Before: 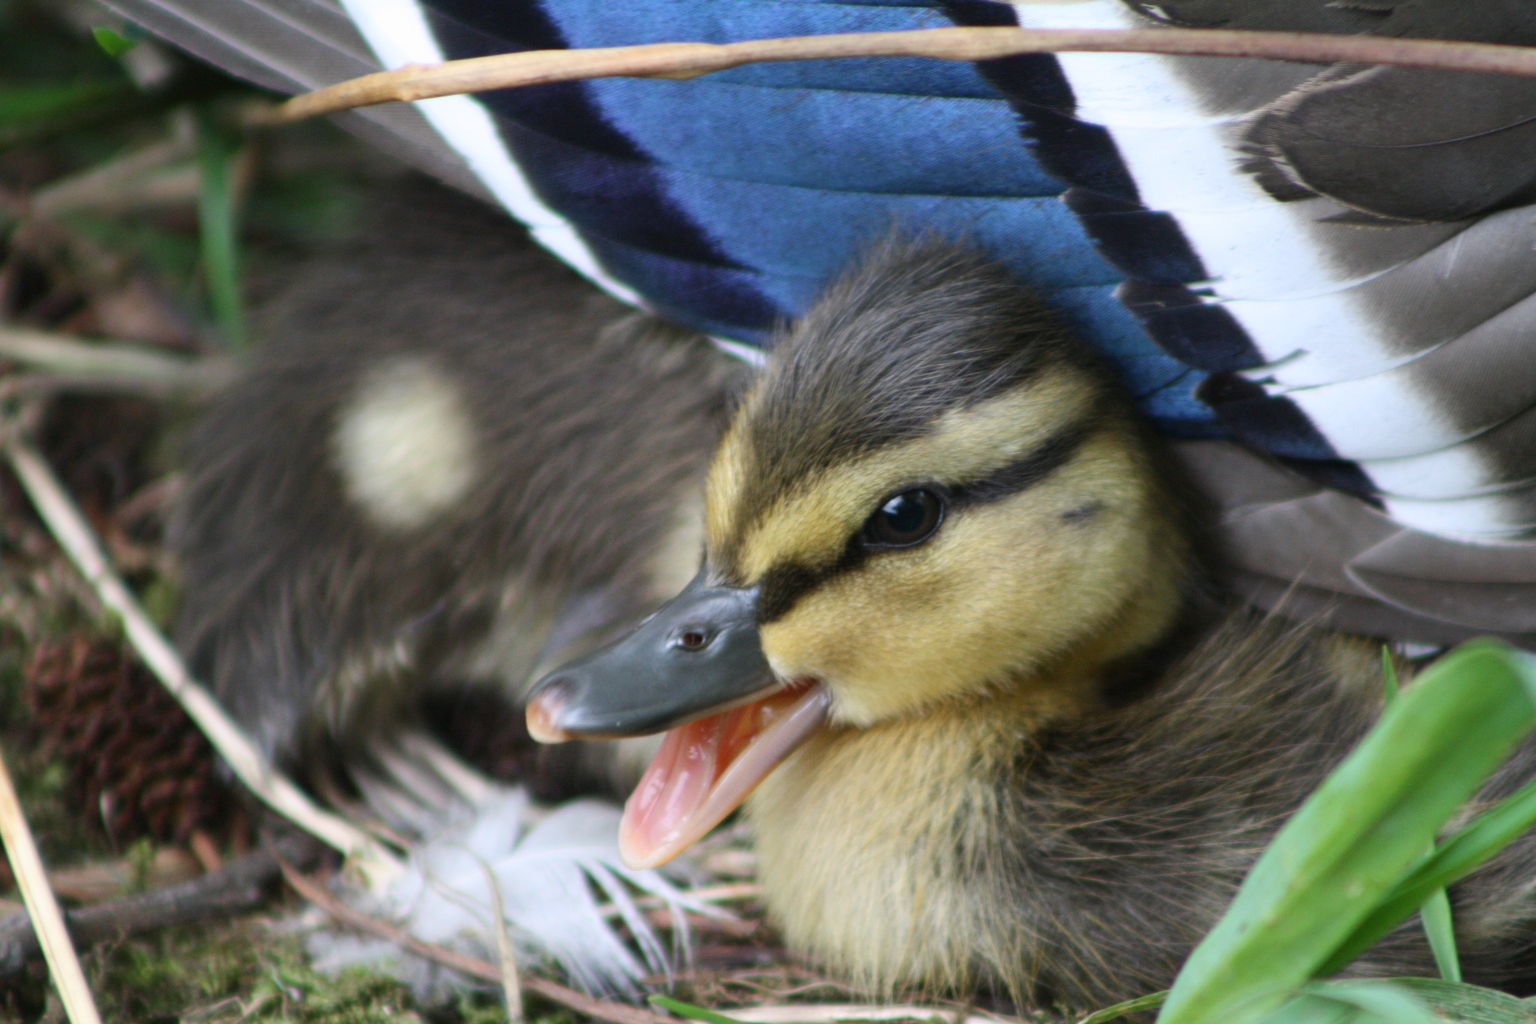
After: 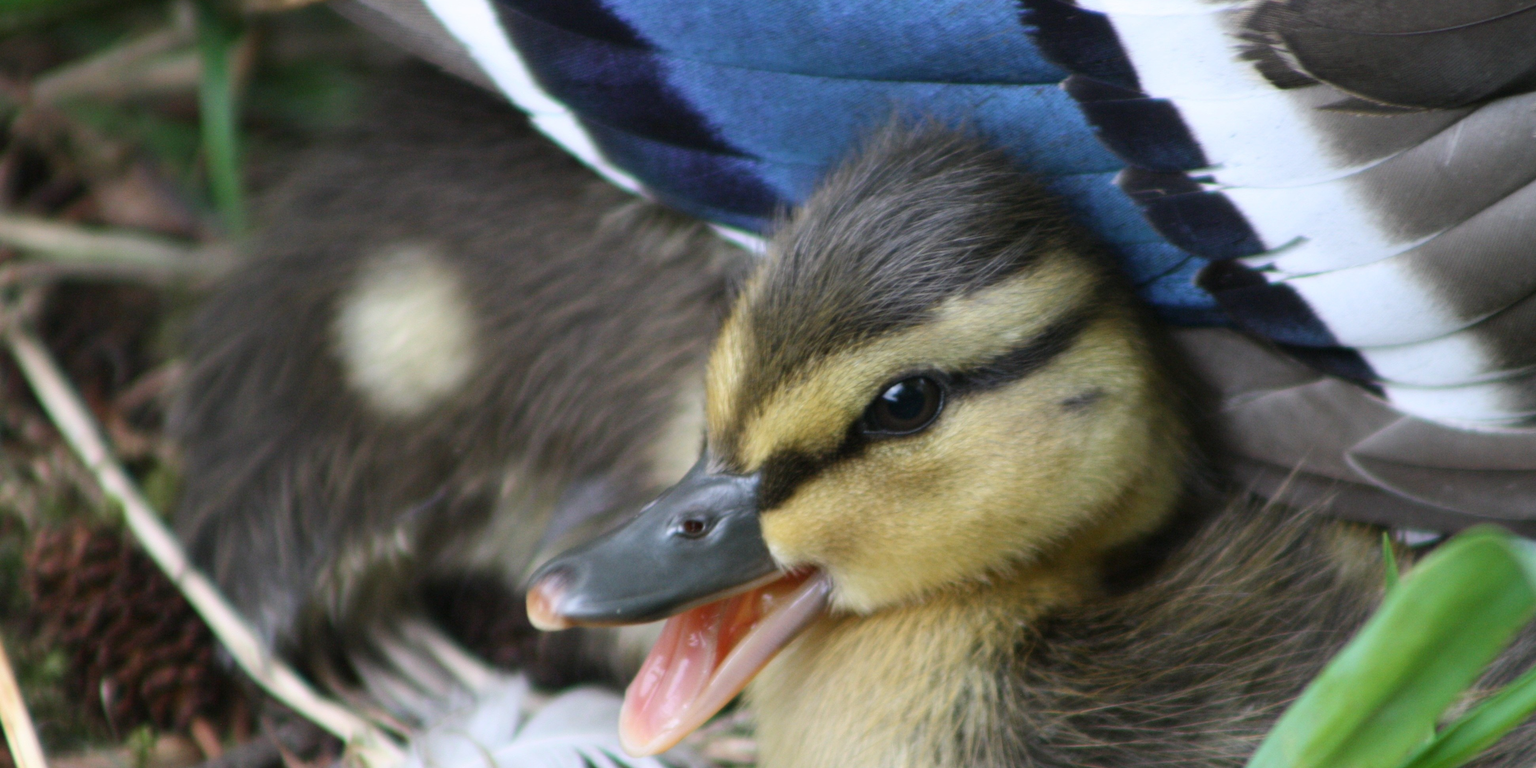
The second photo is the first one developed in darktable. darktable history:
crop: top 11.043%, bottom 13.952%
